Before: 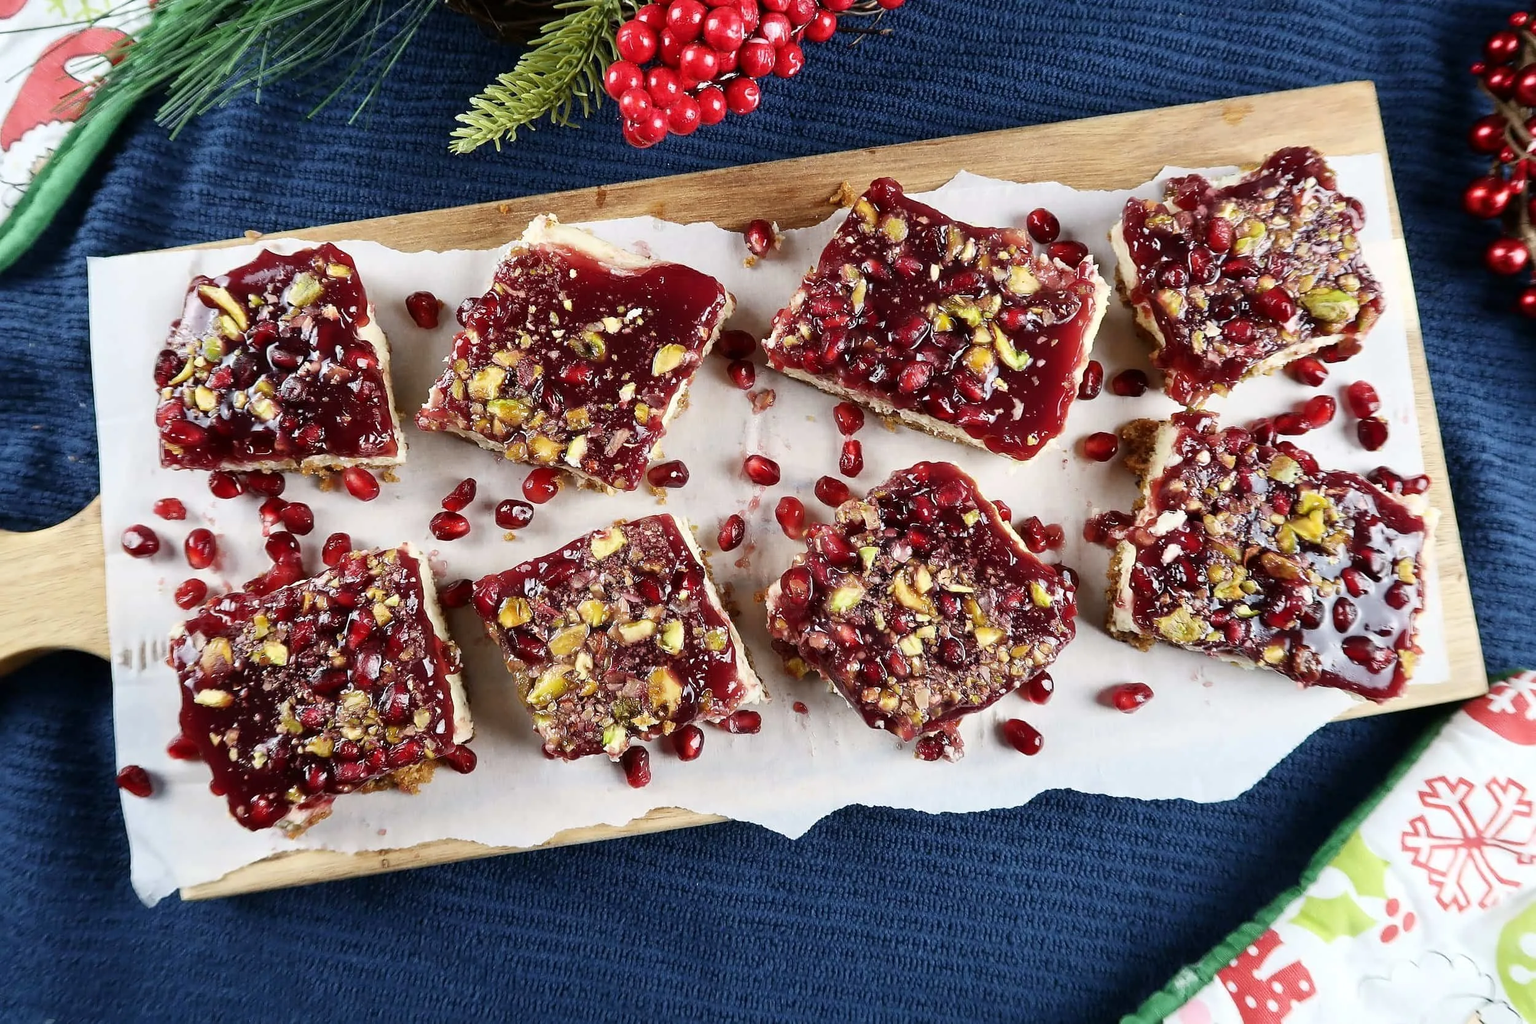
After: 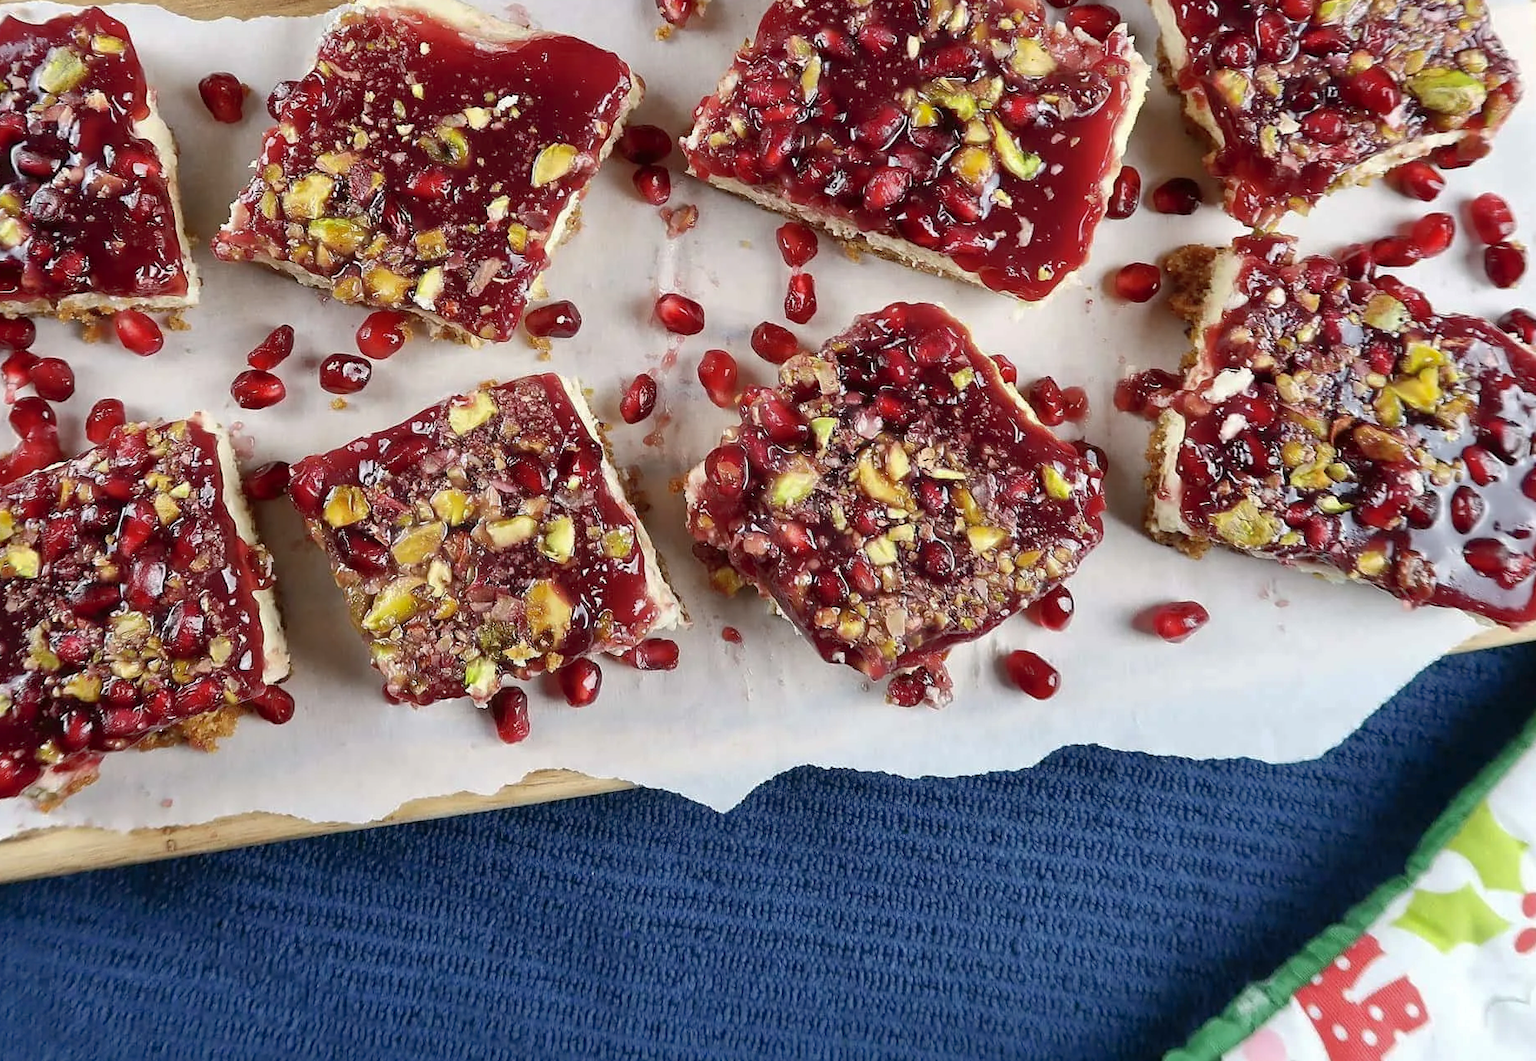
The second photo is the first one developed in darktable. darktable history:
crop: left 16.868%, top 23.255%, right 9.063%
shadows and highlights: on, module defaults
